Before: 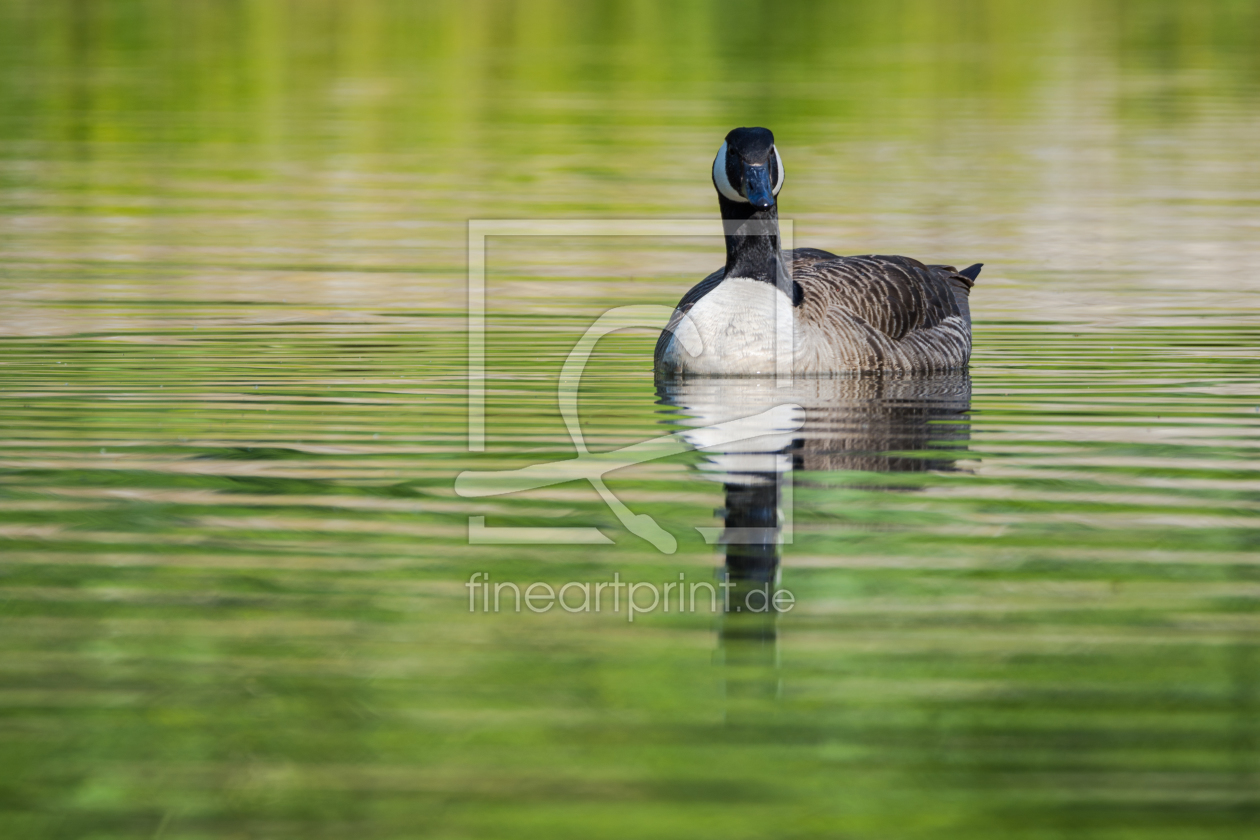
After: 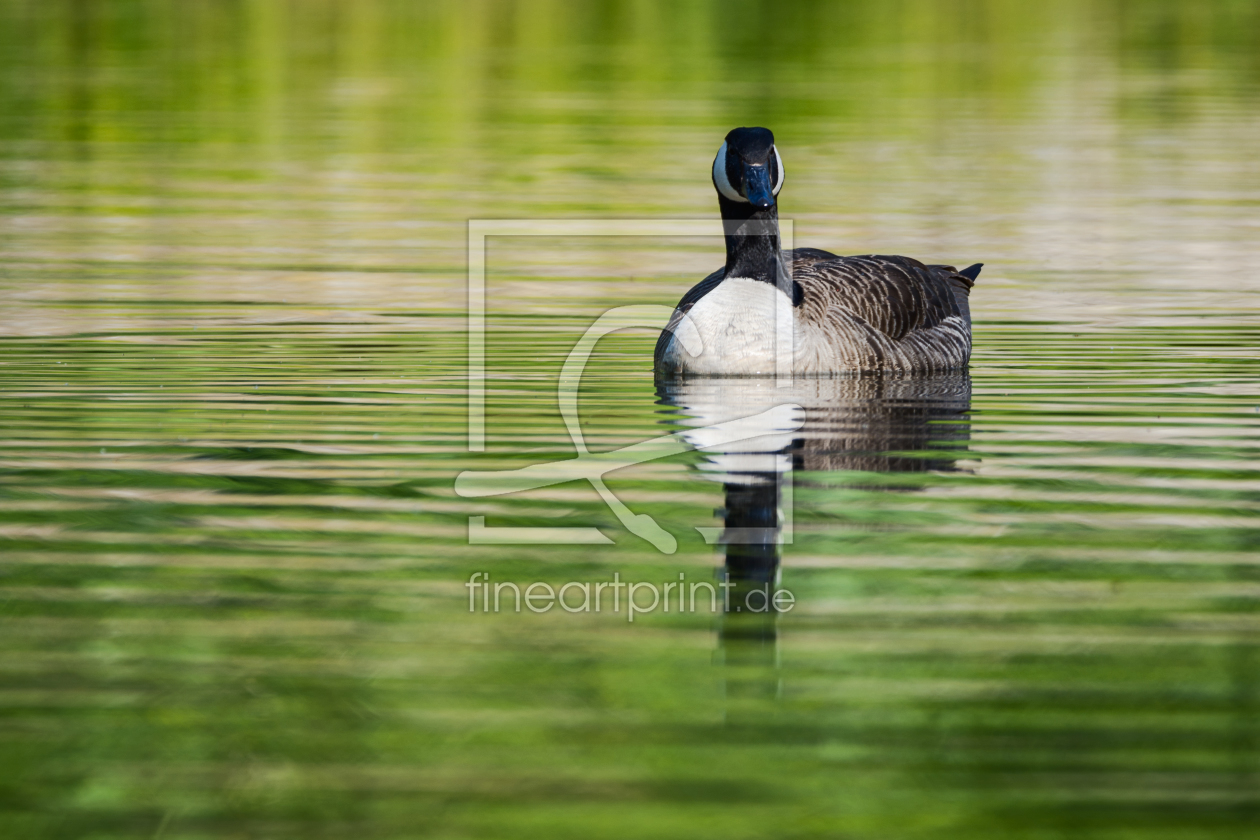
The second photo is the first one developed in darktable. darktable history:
tone curve: curves: ch0 [(0, 0) (0.003, 0.012) (0.011, 0.015) (0.025, 0.02) (0.044, 0.032) (0.069, 0.044) (0.1, 0.063) (0.136, 0.085) (0.177, 0.121) (0.224, 0.159) (0.277, 0.207) (0.335, 0.261) (0.399, 0.328) (0.468, 0.41) (0.543, 0.506) (0.623, 0.609) (0.709, 0.719) (0.801, 0.82) (0.898, 0.907) (1, 1)], color space Lab, independent channels, preserve colors none
